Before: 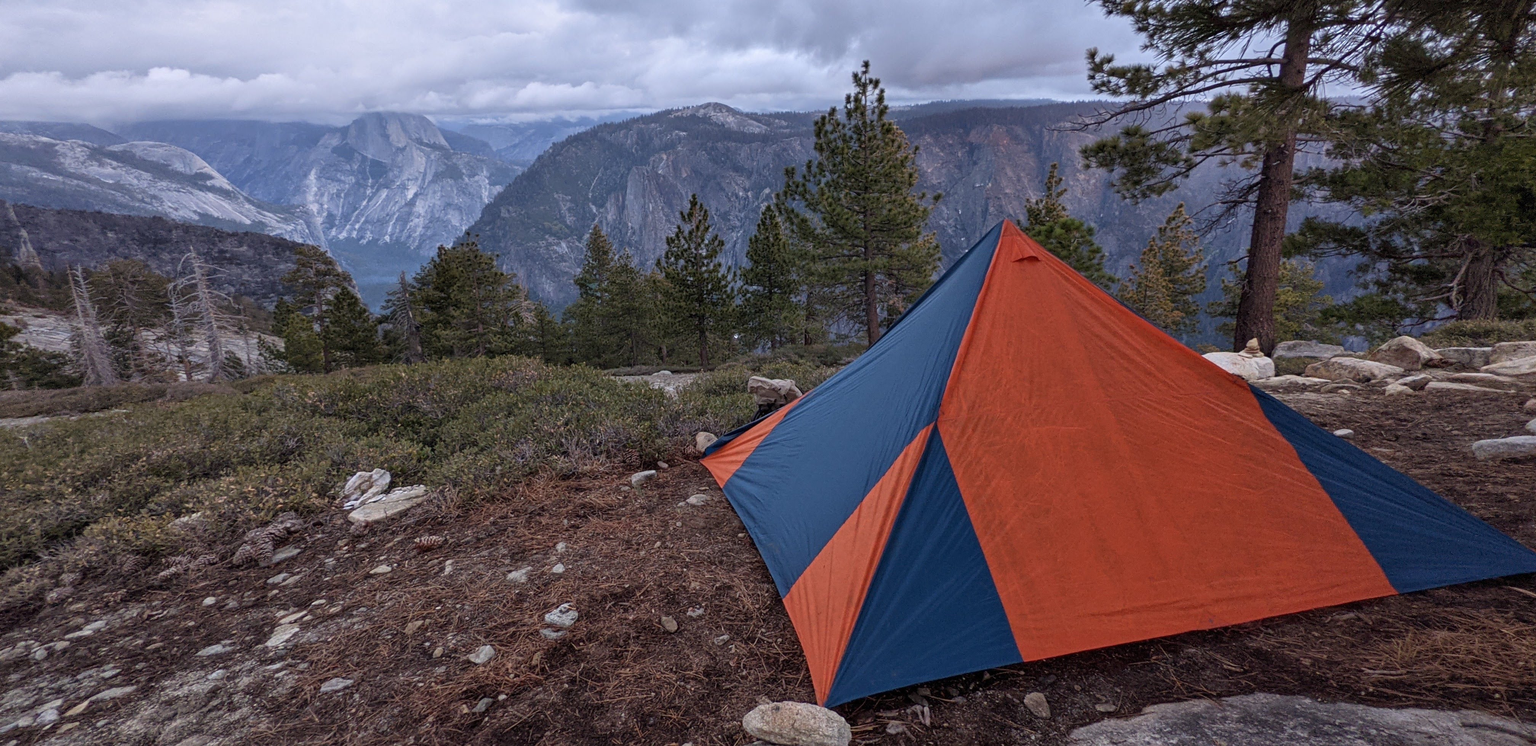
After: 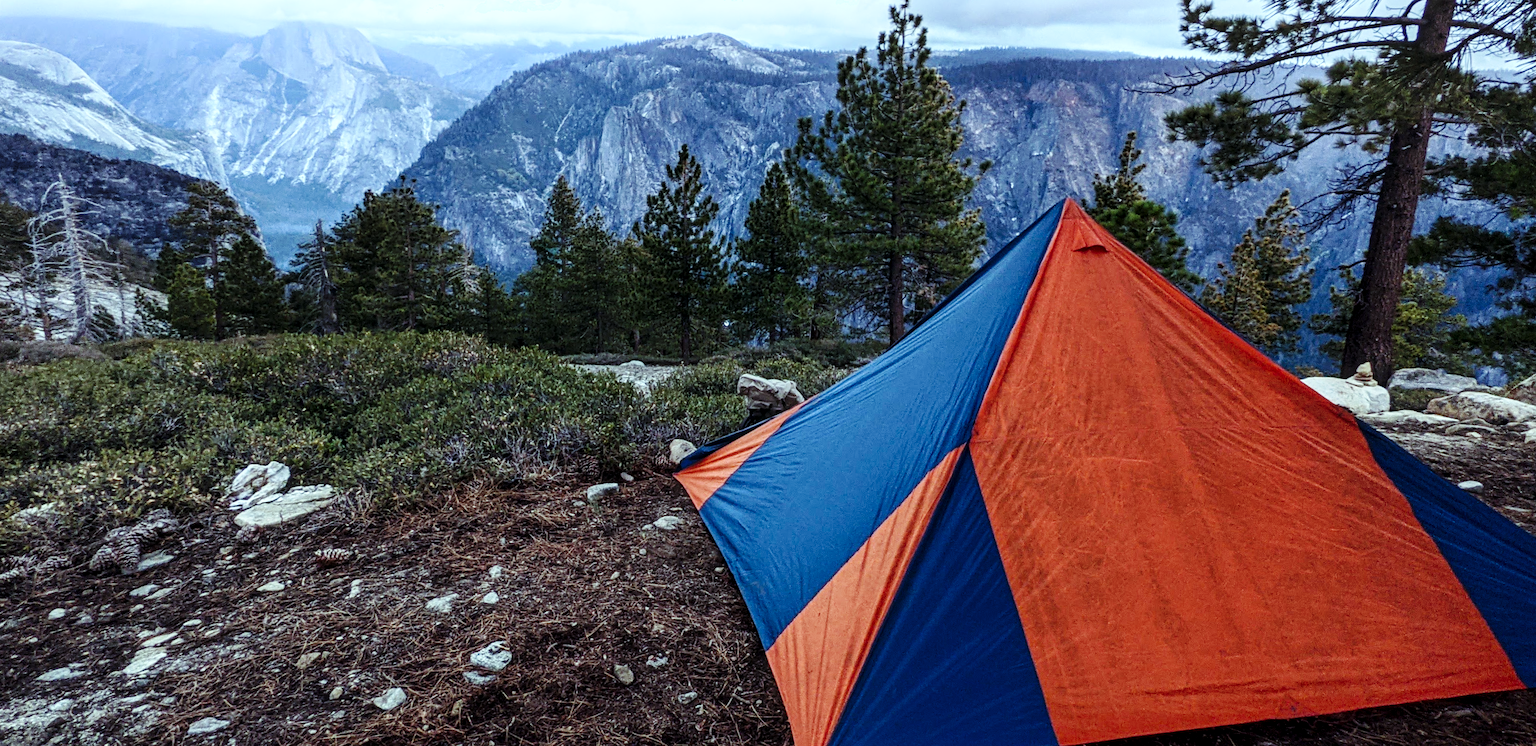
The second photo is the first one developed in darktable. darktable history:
base curve: curves: ch0 [(0, 0) (0.036, 0.025) (0.121, 0.166) (0.206, 0.329) (0.605, 0.79) (1, 1)], preserve colors none
shadows and highlights: shadows -40.15, highlights 62.88, soften with gaussian
crop and rotate: angle -3.27°, left 5.211%, top 5.211%, right 4.607%, bottom 4.607%
tone equalizer: -8 EV -0.417 EV, -7 EV -0.389 EV, -6 EV -0.333 EV, -5 EV -0.222 EV, -3 EV 0.222 EV, -2 EV 0.333 EV, -1 EV 0.389 EV, +0 EV 0.417 EV, edges refinement/feathering 500, mask exposure compensation -1.57 EV, preserve details no
color balance: mode lift, gamma, gain (sRGB), lift [0.997, 0.979, 1.021, 1.011], gamma [1, 1.084, 0.916, 0.998], gain [1, 0.87, 1.13, 1.101], contrast 4.55%, contrast fulcrum 38.24%, output saturation 104.09%
local contrast: on, module defaults
